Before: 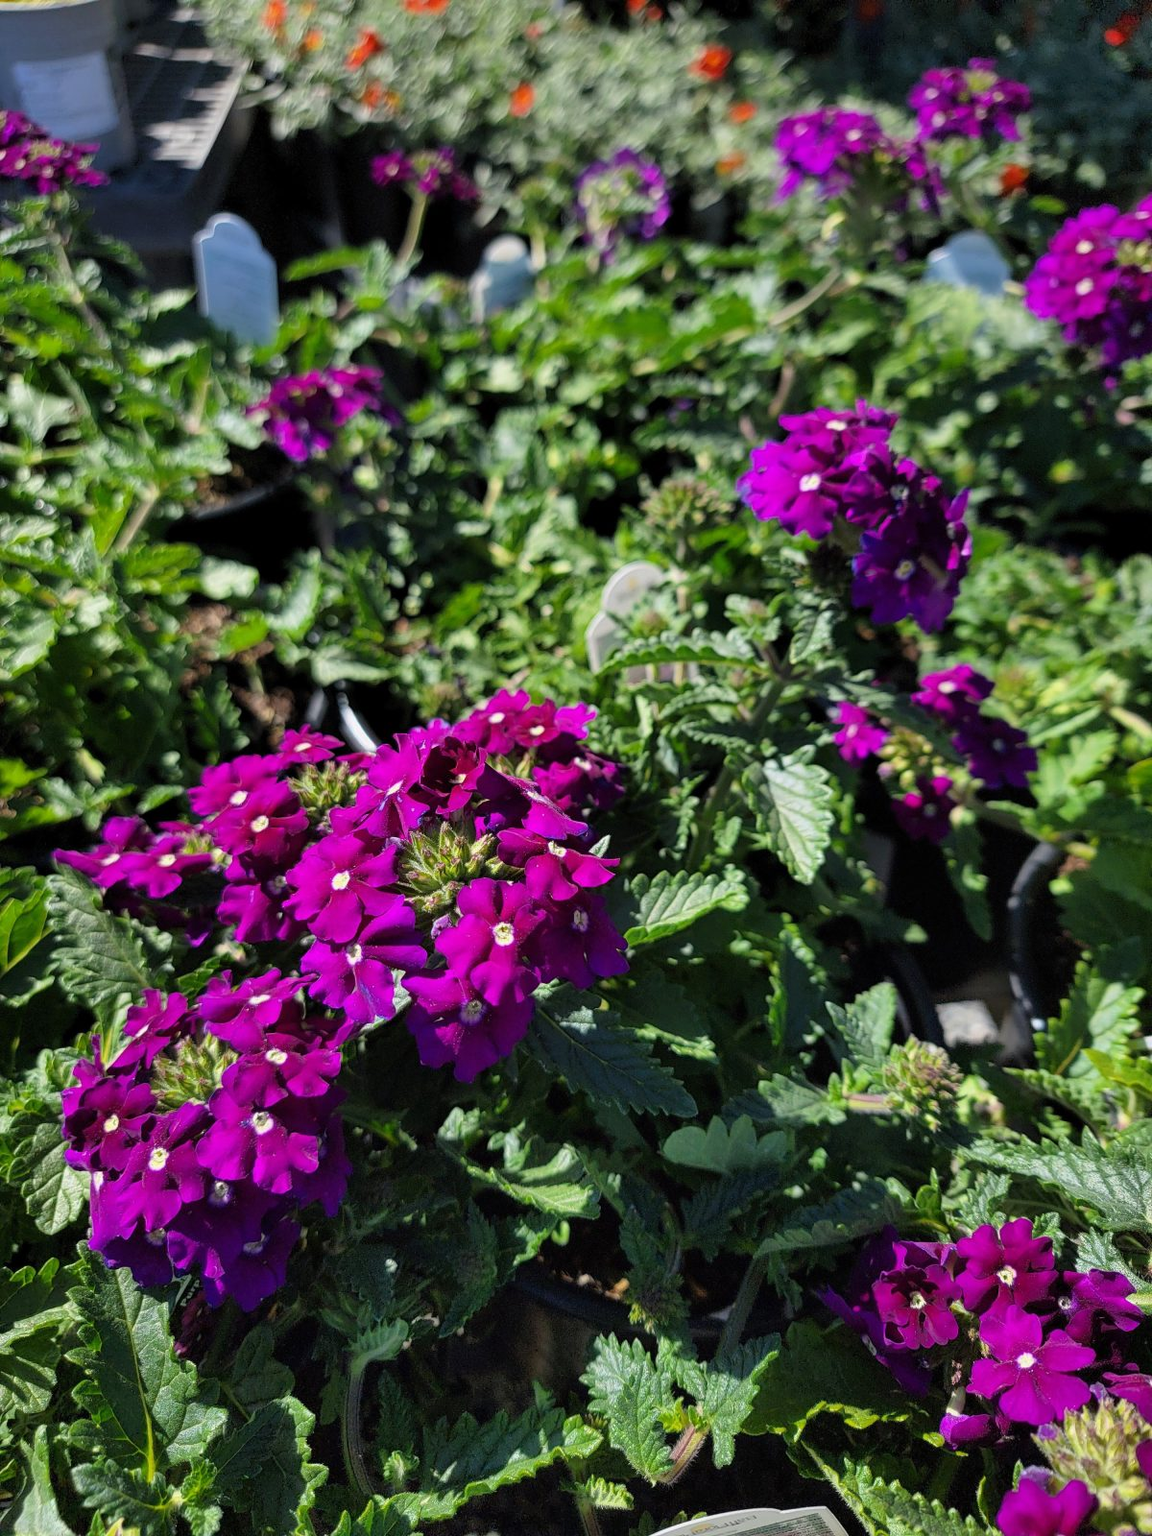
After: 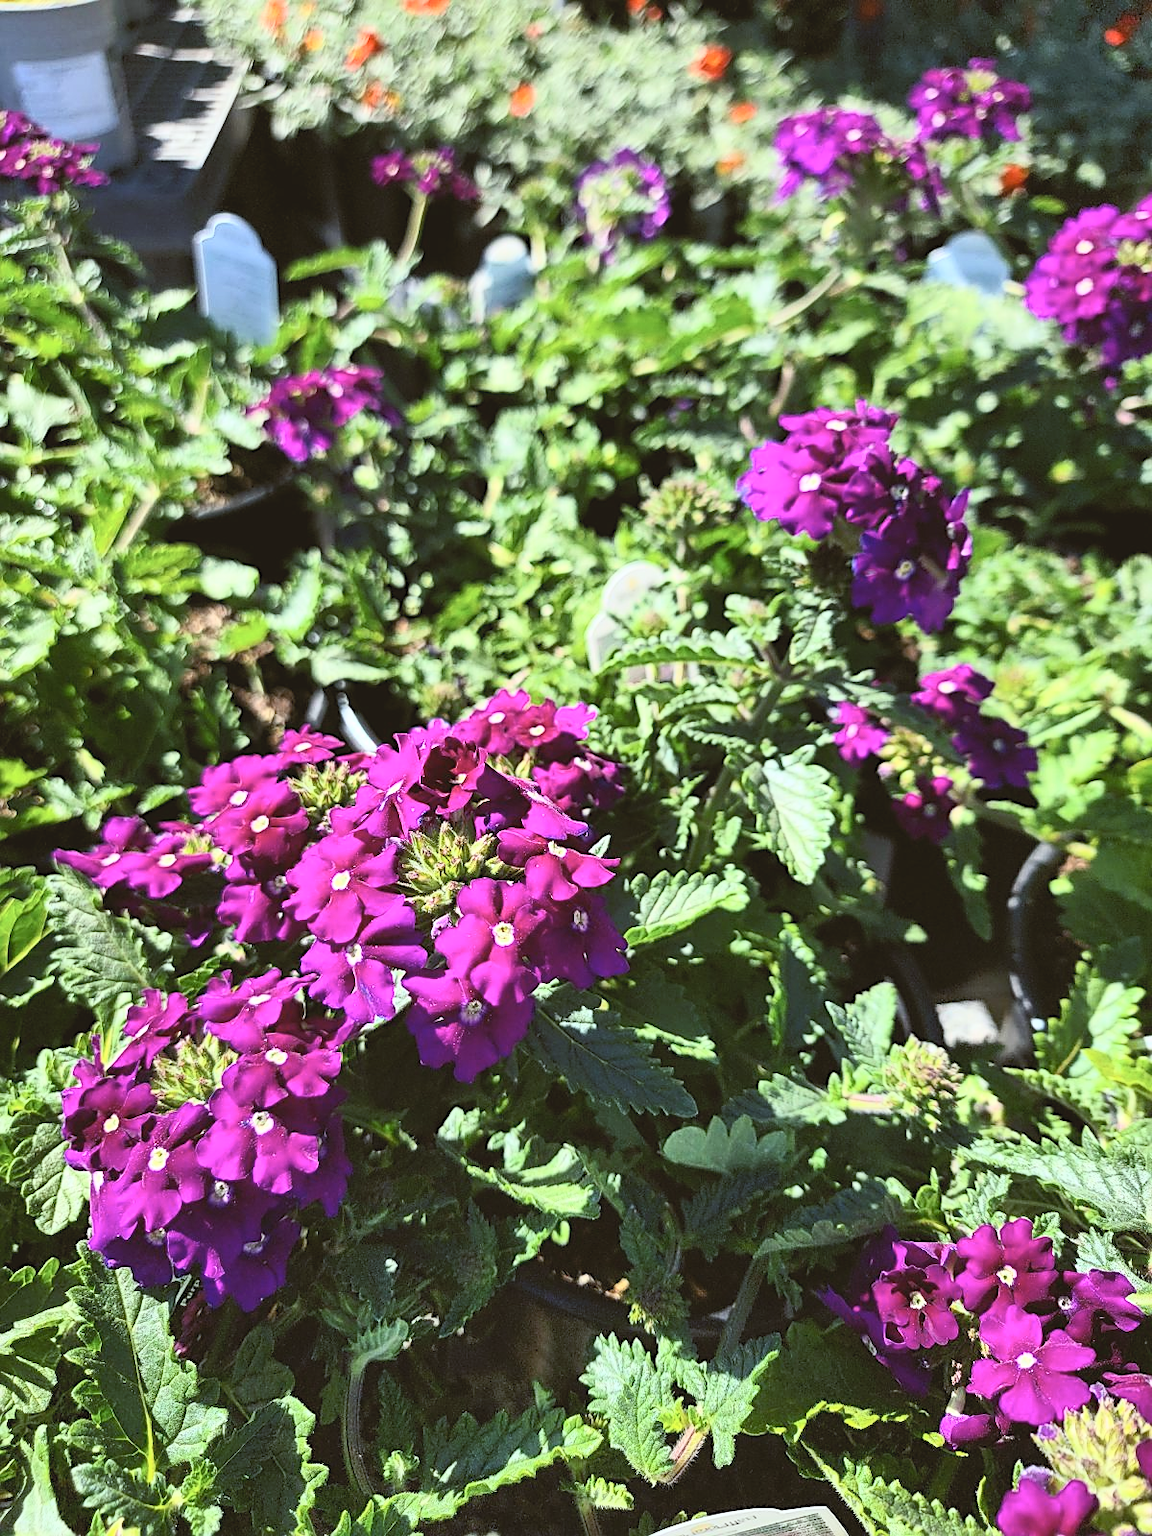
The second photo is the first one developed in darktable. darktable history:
color balance: lift [1.004, 1.002, 1.002, 0.998], gamma [1, 1.007, 1.002, 0.993], gain [1, 0.977, 1.013, 1.023], contrast -3.64%
contrast brightness saturation: contrast 0.43, brightness 0.56, saturation -0.19
exposure: black level correction 0.001, compensate highlight preservation false
sharpen: on, module defaults
color correction: saturation 1.34
